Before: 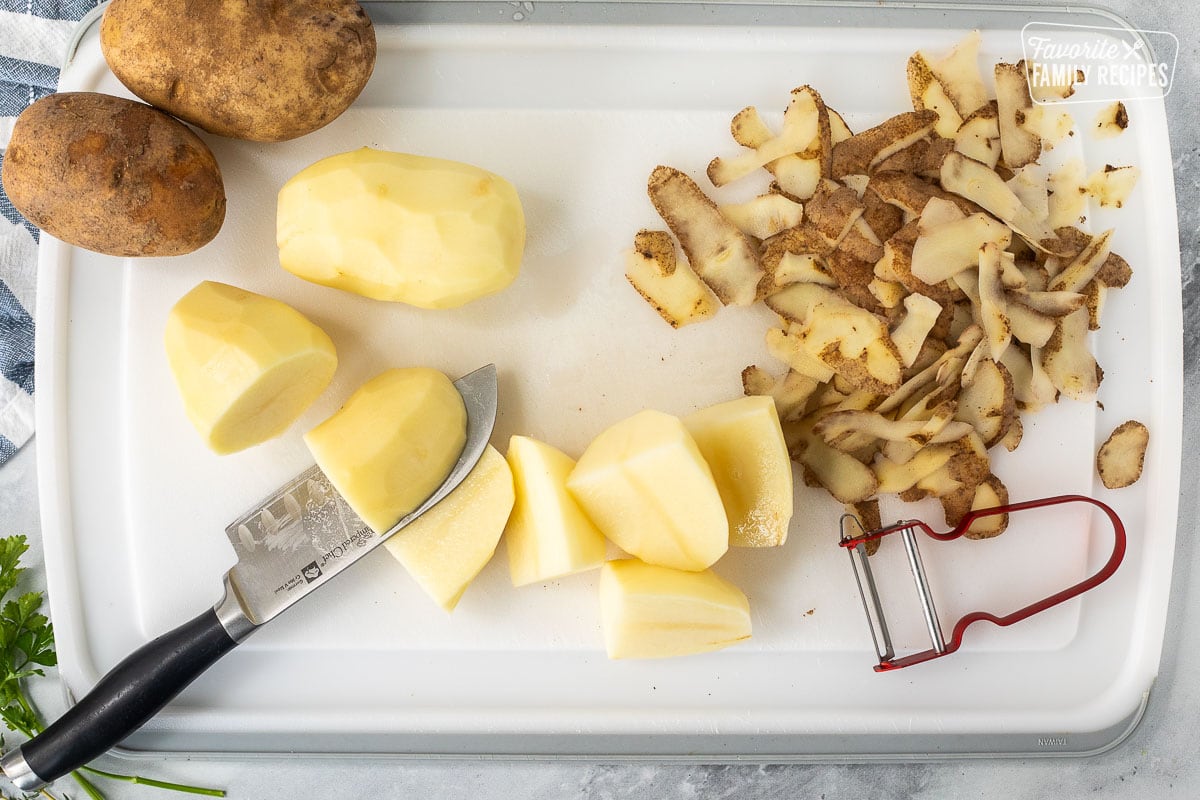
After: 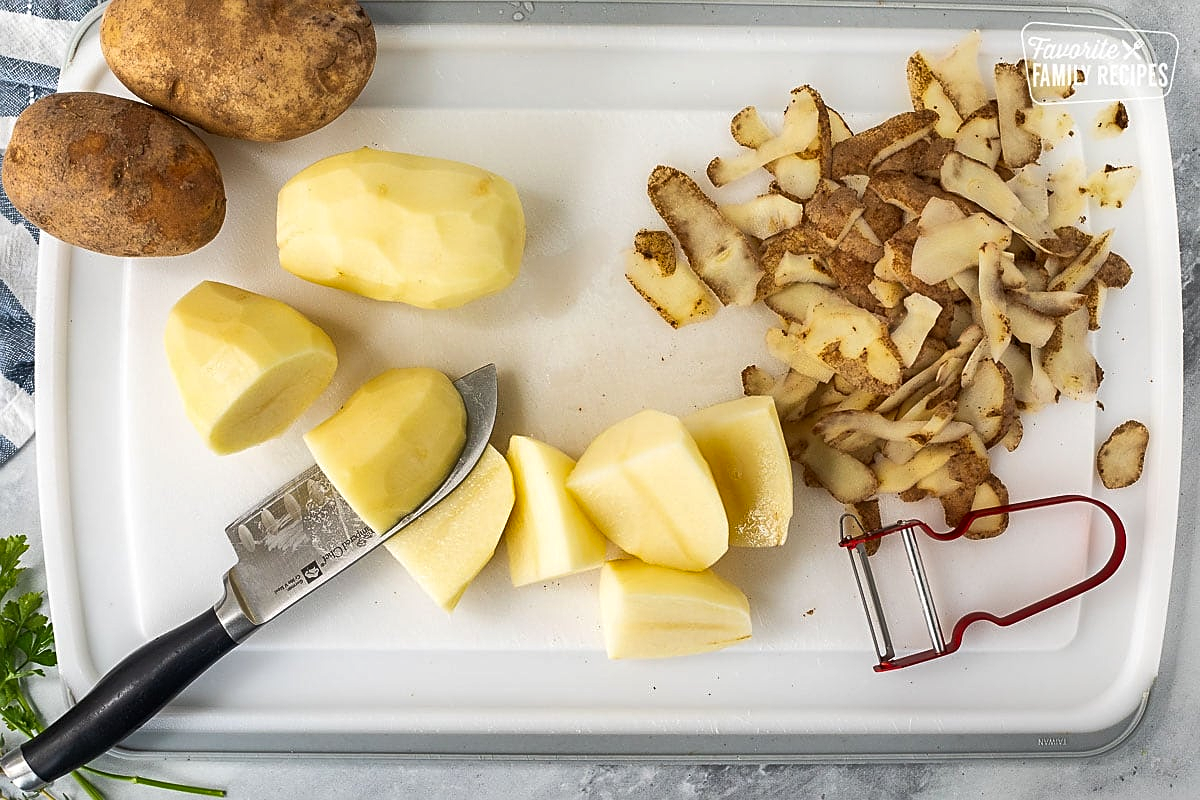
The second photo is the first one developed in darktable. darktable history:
sharpen: on, module defaults
shadows and highlights: shadows 12.72, white point adjustment 1.22, soften with gaussian
